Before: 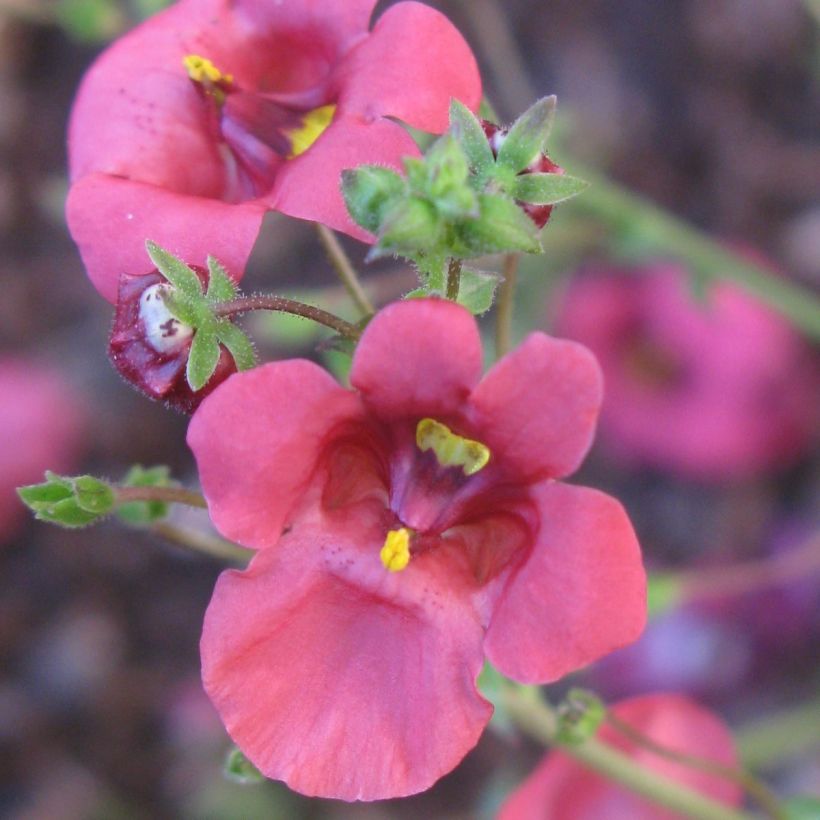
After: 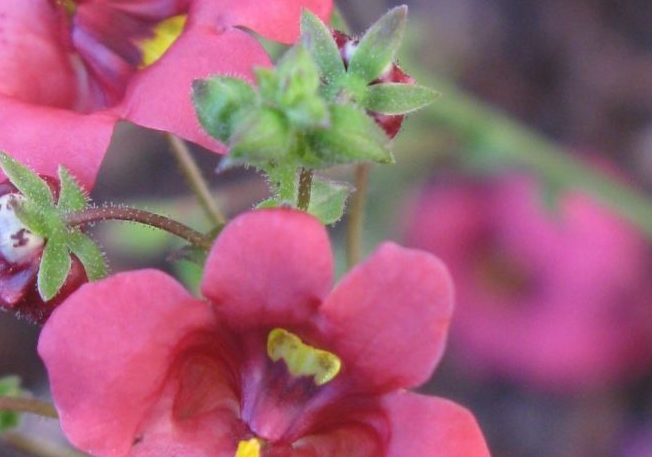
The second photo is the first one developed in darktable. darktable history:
crop: left 18.285%, top 11.095%, right 2.101%, bottom 33.072%
